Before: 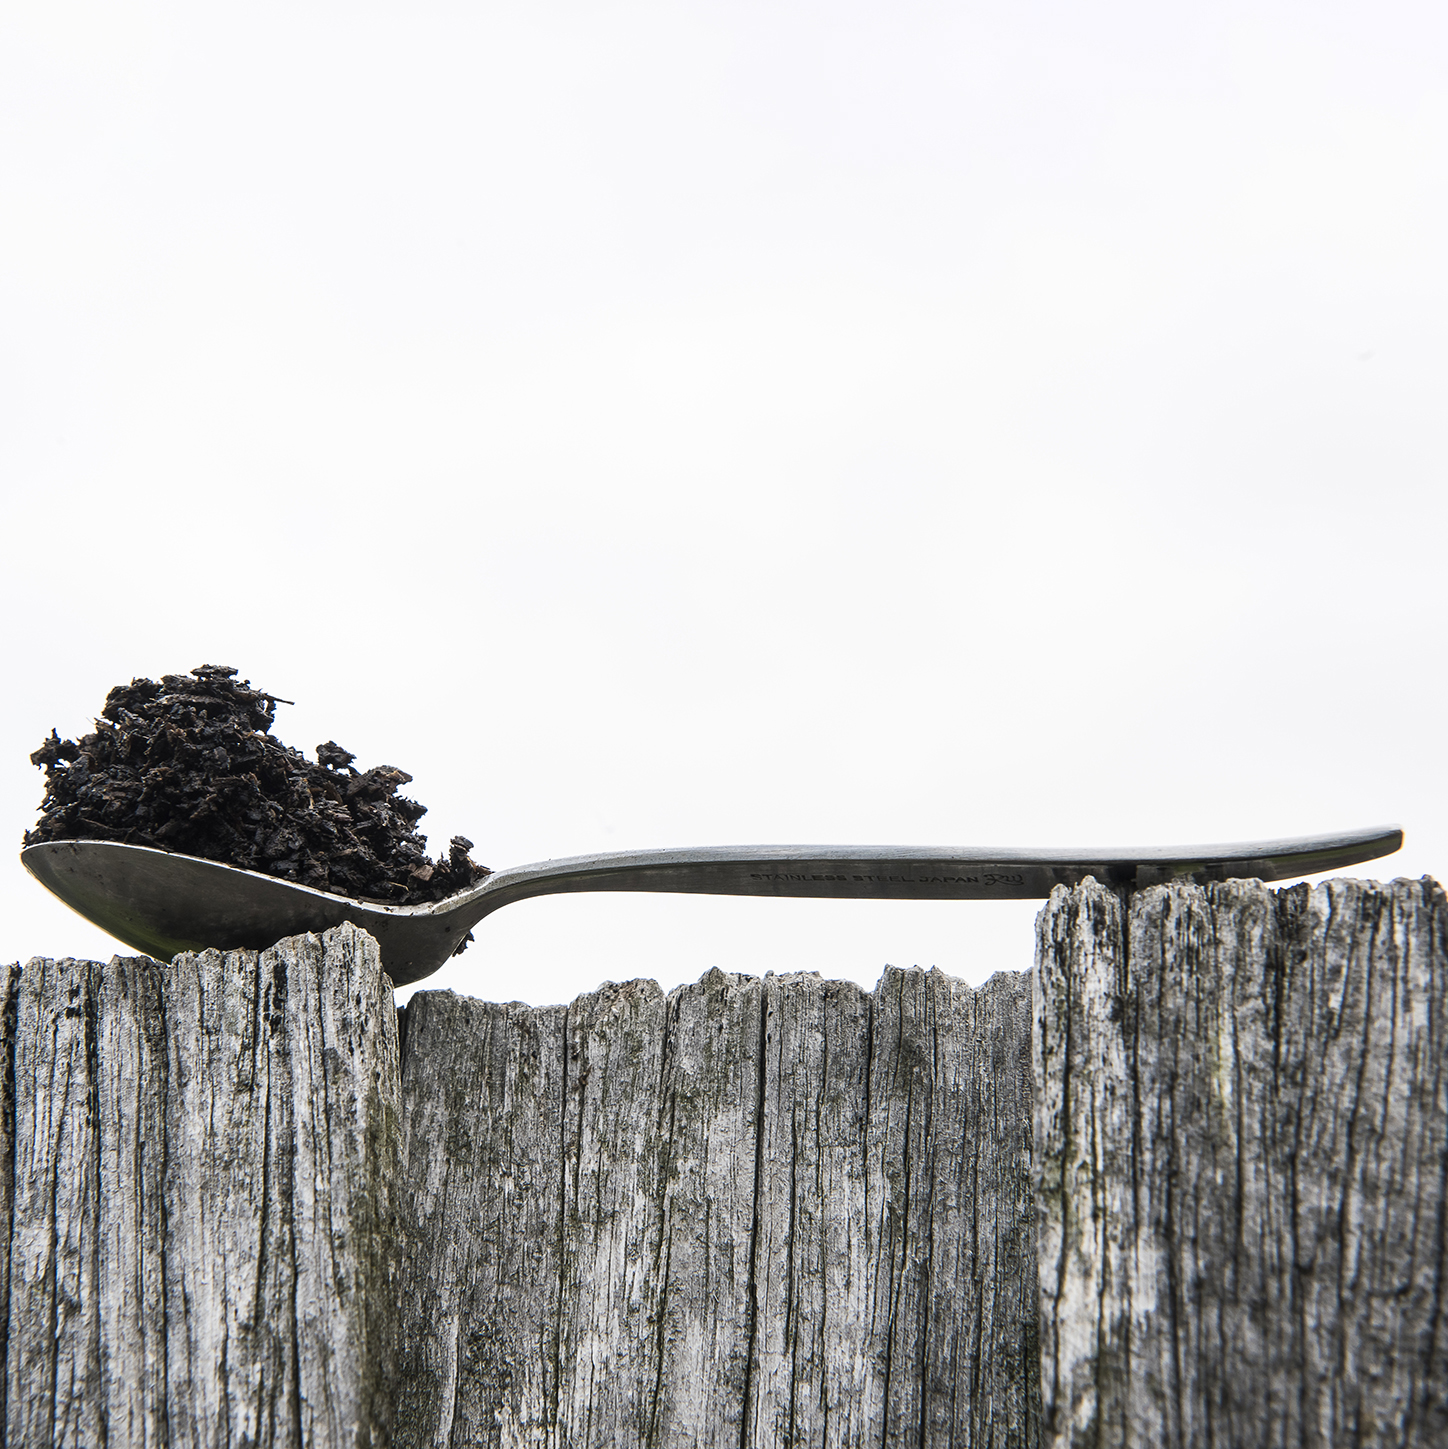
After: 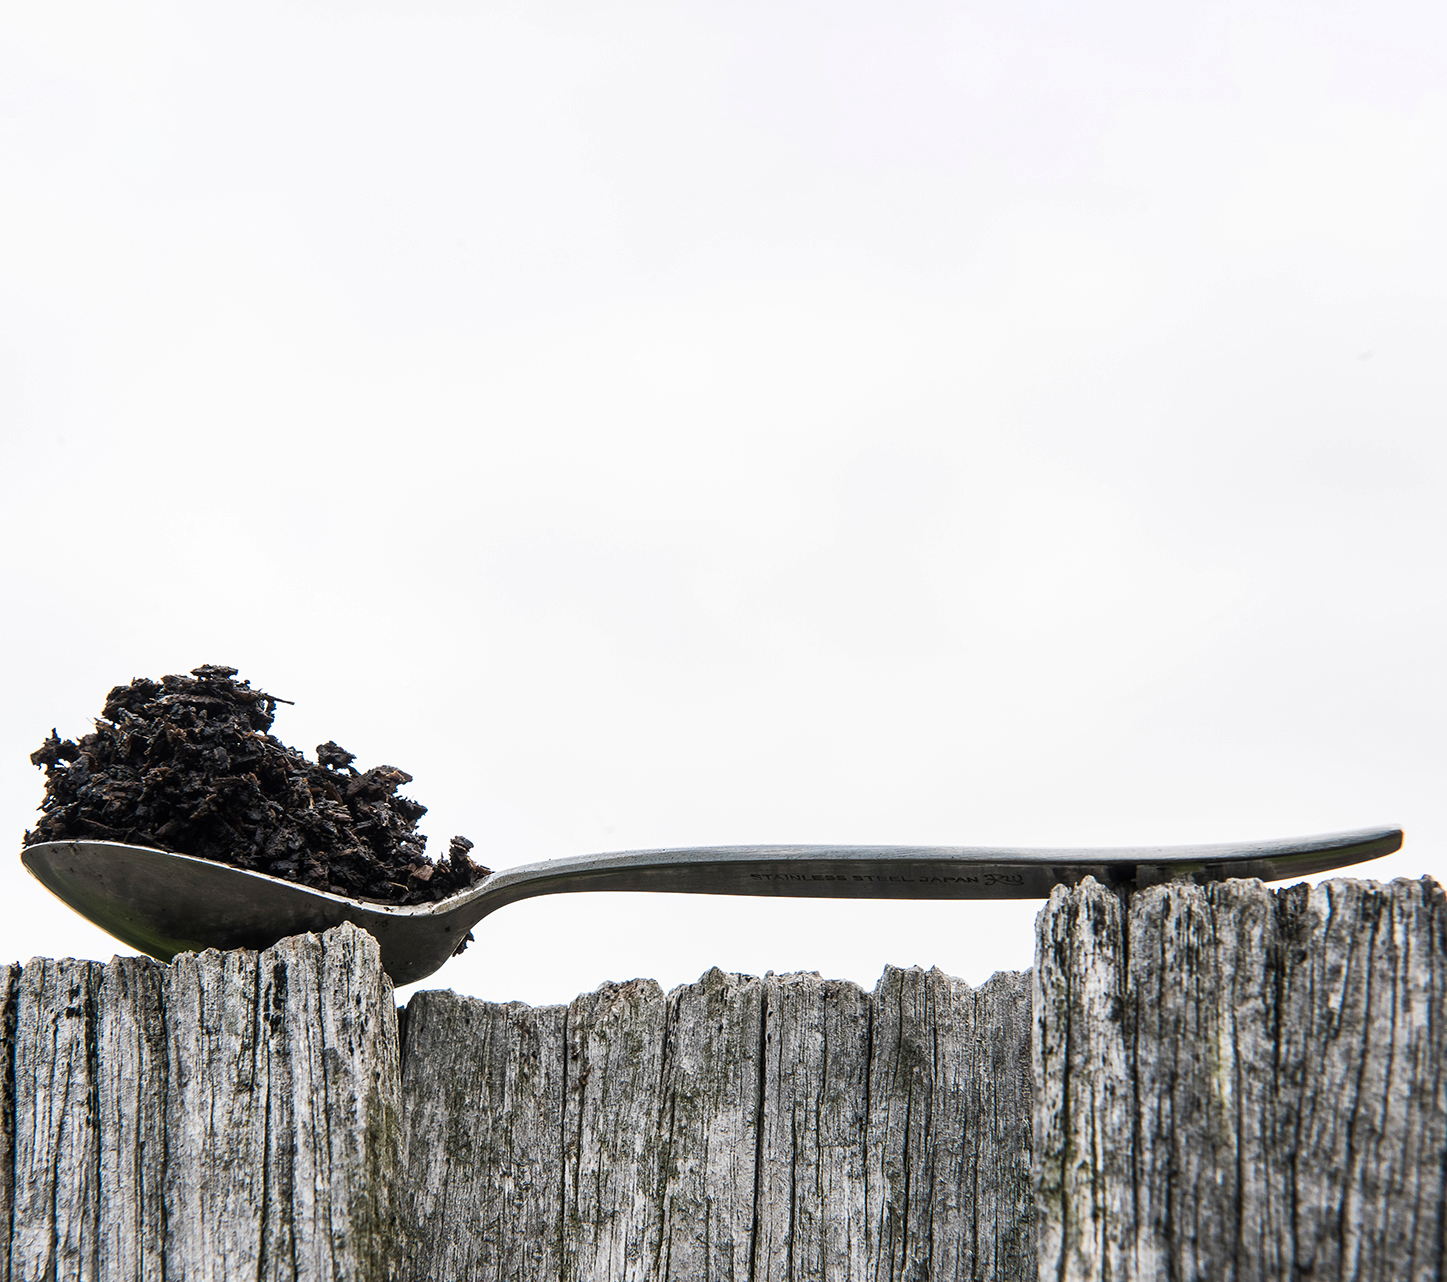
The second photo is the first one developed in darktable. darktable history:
shadows and highlights: shadows 29.32, highlights -29.32, low approximation 0.01, soften with gaussian
crop and rotate: top 0%, bottom 11.49%
